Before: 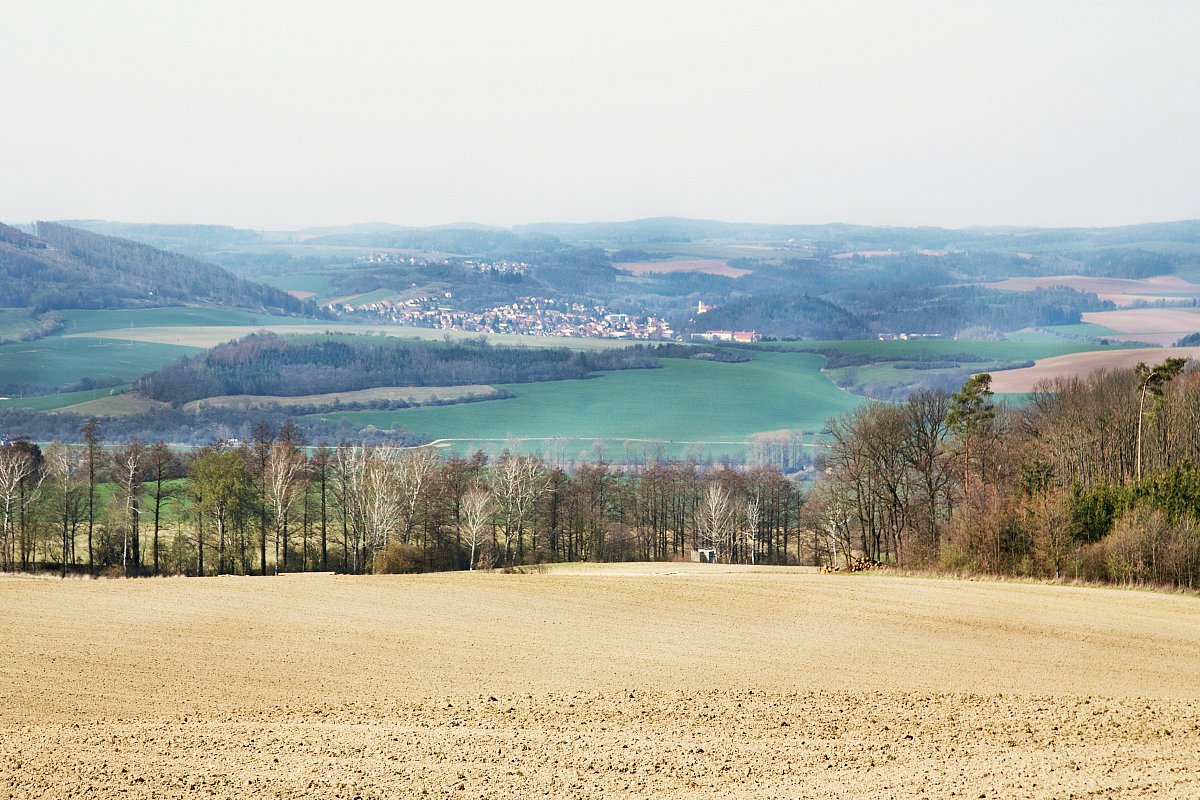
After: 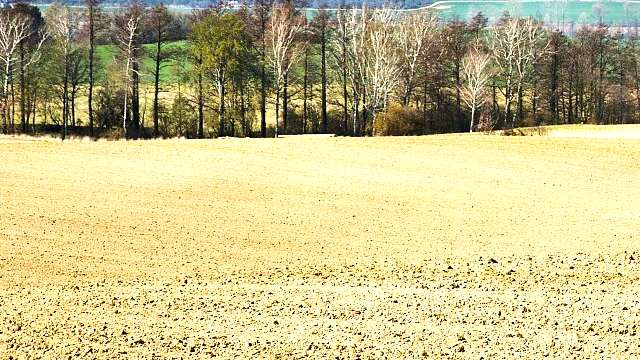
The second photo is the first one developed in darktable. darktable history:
crop and rotate: top 54.778%, right 46.61%, bottom 0.159%
tone equalizer: -8 EV -0.75 EV, -7 EV -0.7 EV, -6 EV -0.6 EV, -5 EV -0.4 EV, -3 EV 0.4 EV, -2 EV 0.6 EV, -1 EV 0.7 EV, +0 EV 0.75 EV, edges refinement/feathering 500, mask exposure compensation -1.57 EV, preserve details no
color balance rgb: perceptual saturation grading › global saturation 25%, global vibrance 10%
